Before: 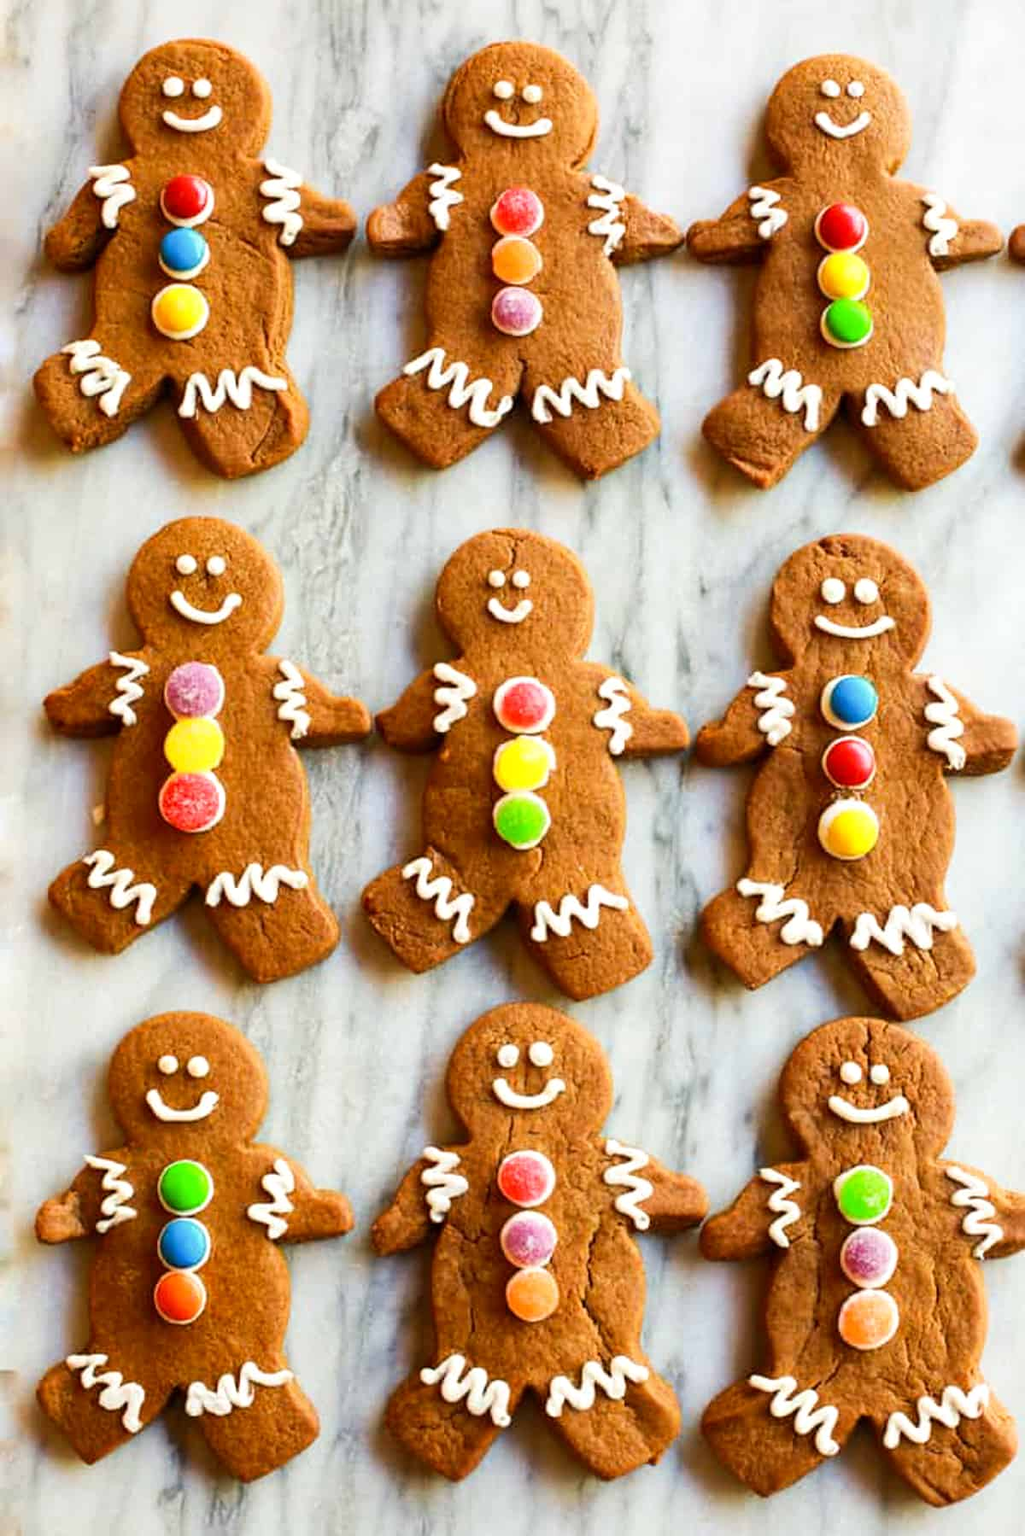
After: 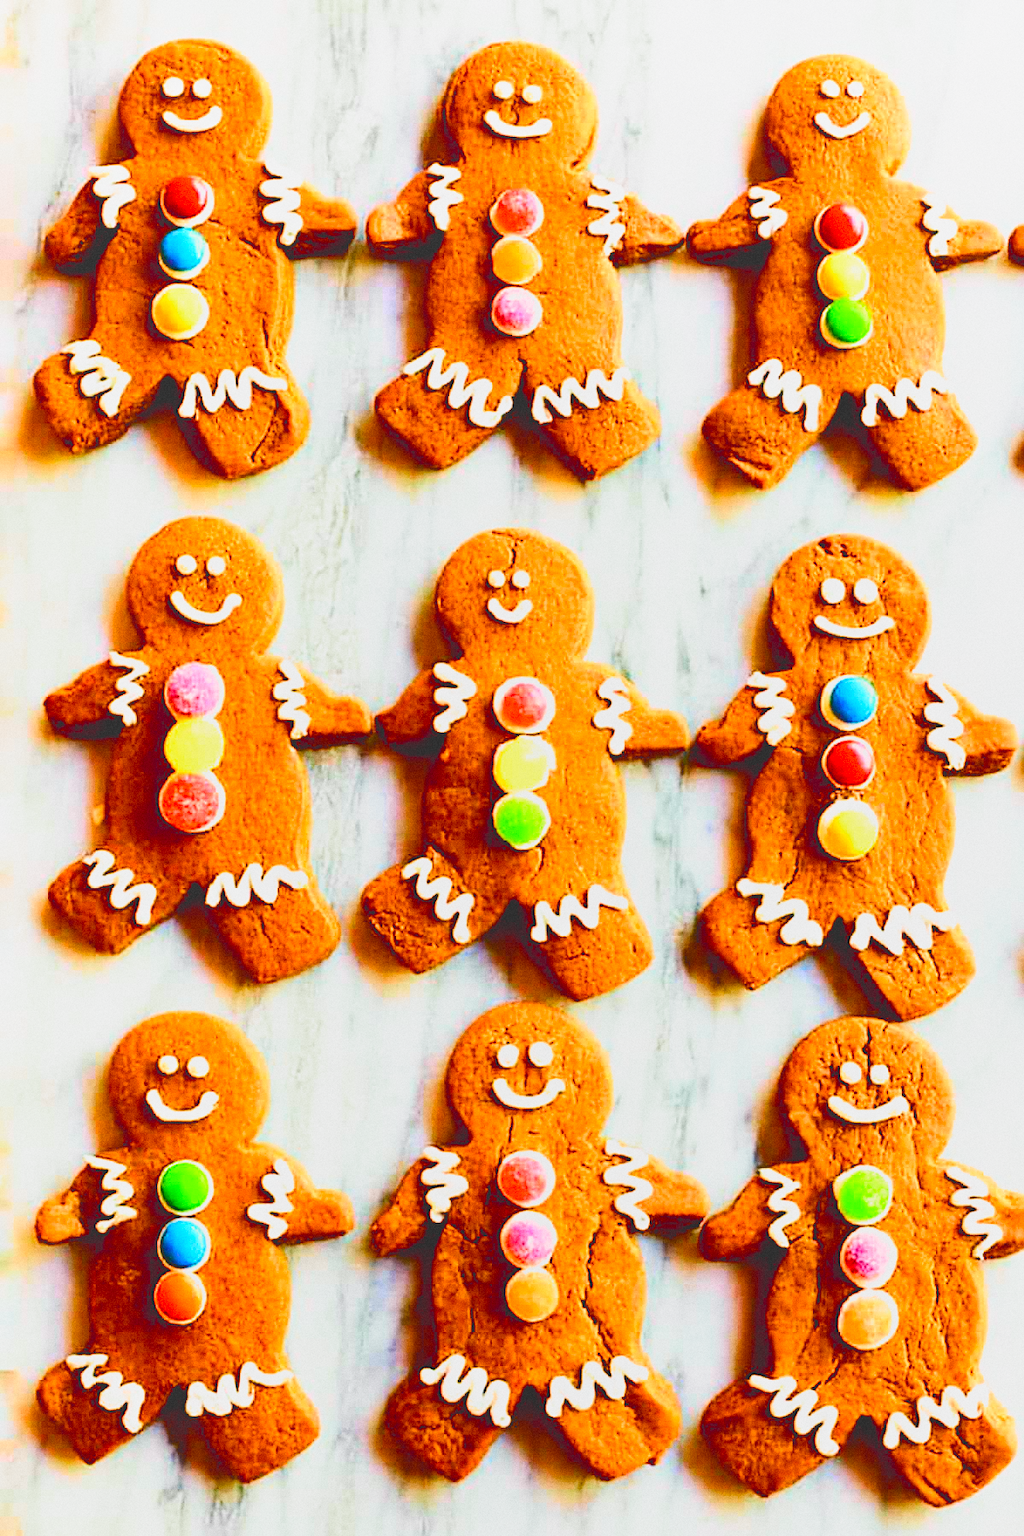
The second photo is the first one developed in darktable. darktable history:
grain: coarseness 0.09 ISO
tone curve: curves: ch0 [(0, 0.014) (0.12, 0.096) (0.386, 0.49) (0.54, 0.684) (0.751, 0.855) (0.89, 0.943) (0.998, 0.989)]; ch1 [(0, 0) (0.133, 0.099) (0.437, 0.41) (0.5, 0.5) (0.517, 0.536) (0.548, 0.575) (0.582, 0.631) (0.627, 0.688) (0.836, 0.868) (1, 1)]; ch2 [(0, 0) (0.374, 0.341) (0.456, 0.443) (0.478, 0.49) (0.501, 0.5) (0.528, 0.538) (0.55, 0.6) (0.572, 0.63) (0.702, 0.765) (1, 1)], color space Lab, independent channels, preserve colors none
local contrast: detail 69%
color balance rgb: perceptual saturation grading › global saturation 20%, perceptual saturation grading › highlights -25%, perceptual saturation grading › shadows 50%
filmic rgb: black relative exposure -8.7 EV, white relative exposure 2.7 EV, threshold 3 EV, target black luminance 0%, hardness 6.25, latitude 75%, contrast 1.325, highlights saturation mix -5%, preserve chrominance no, color science v5 (2021), iterations of high-quality reconstruction 0, enable highlight reconstruction true
sharpen: on, module defaults
